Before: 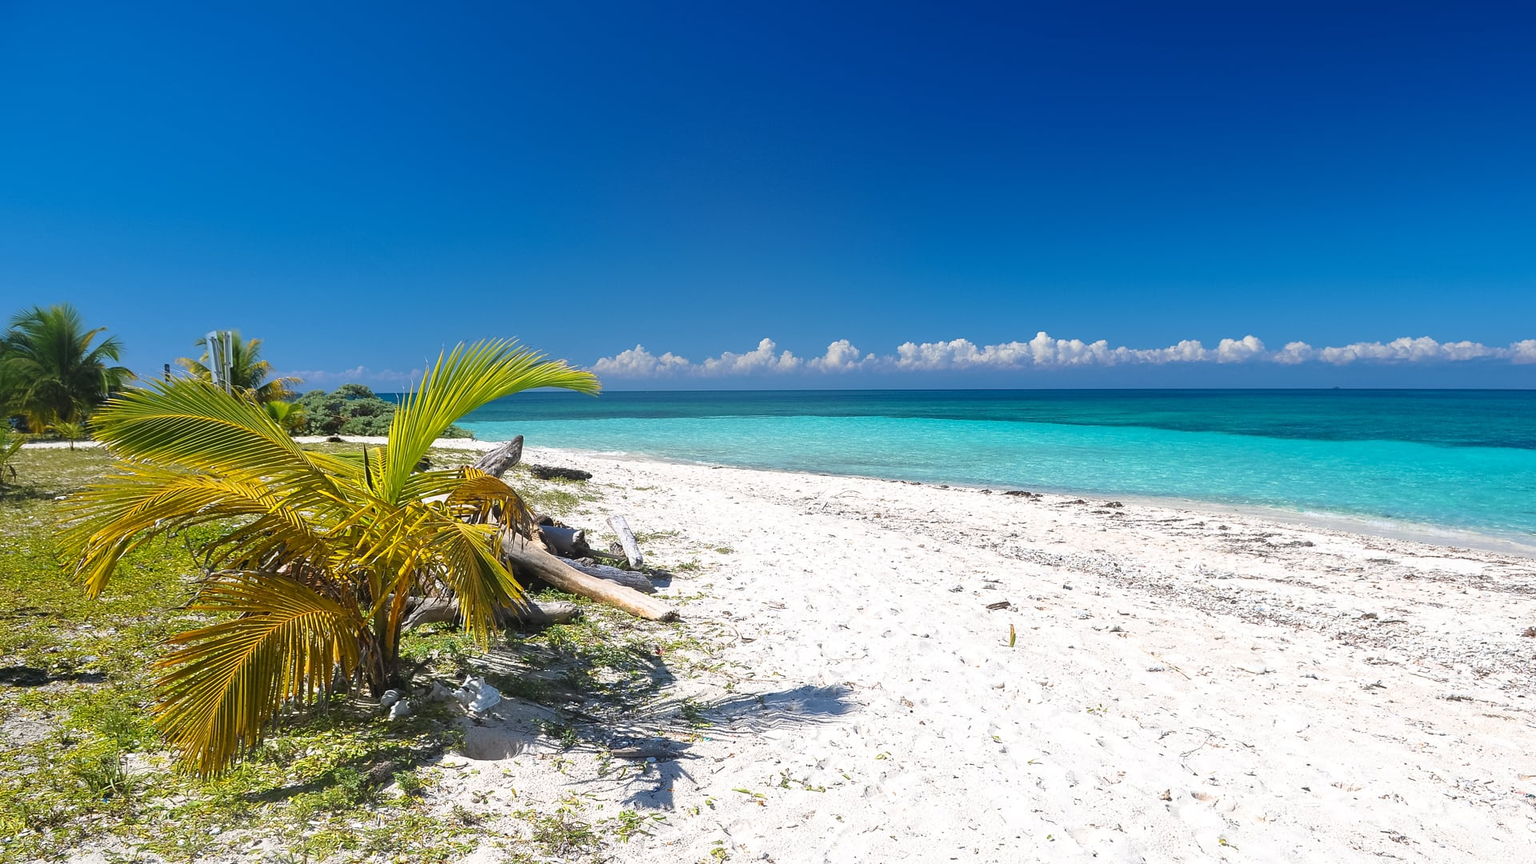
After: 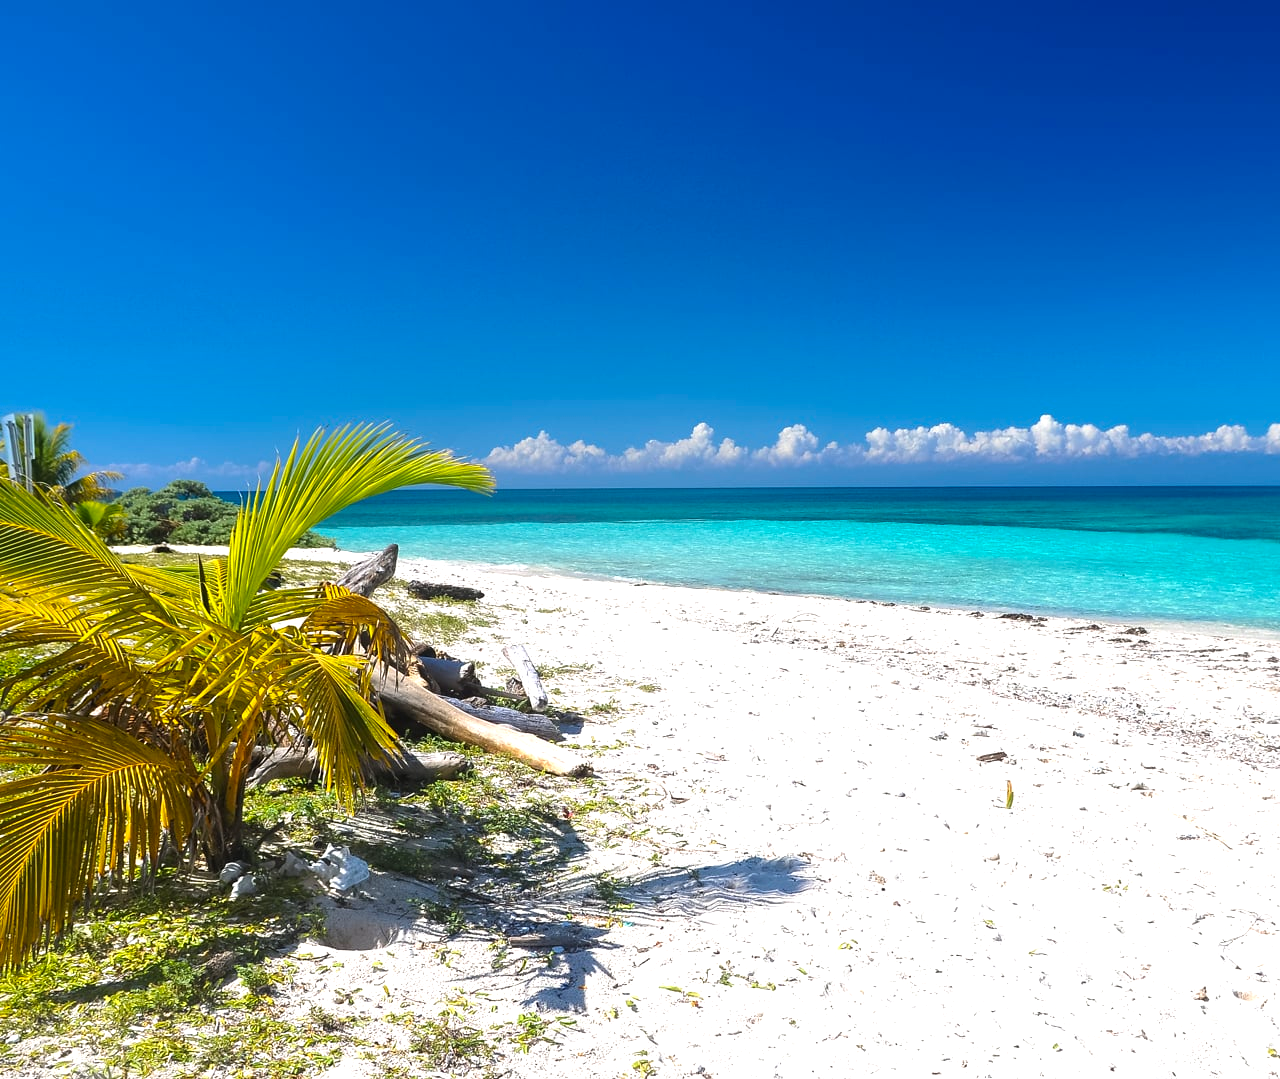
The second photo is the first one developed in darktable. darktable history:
color balance rgb: perceptual saturation grading › global saturation 0.113%, perceptual brilliance grading › highlights 10.298%, perceptual brilliance grading › mid-tones 4.865%, global vibrance 30.359%
crop and rotate: left 13.383%, right 19.921%
